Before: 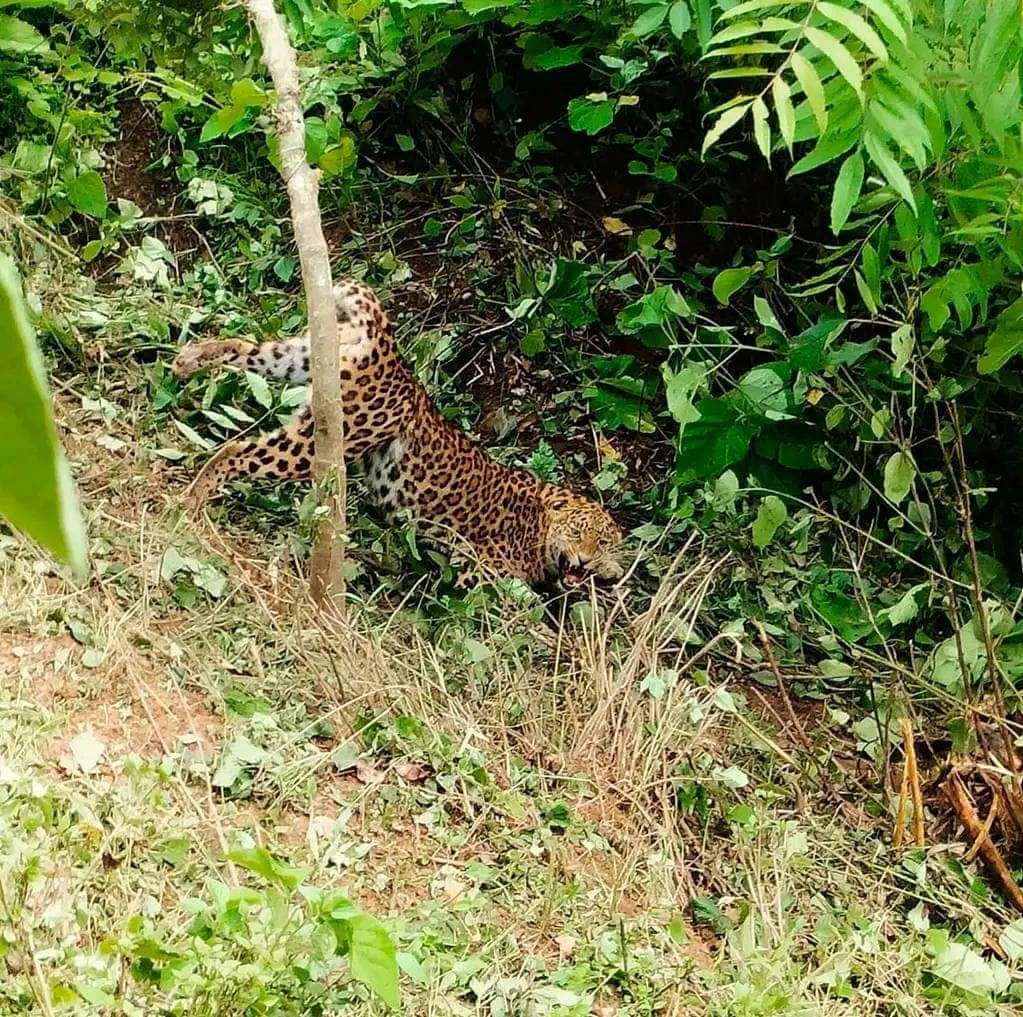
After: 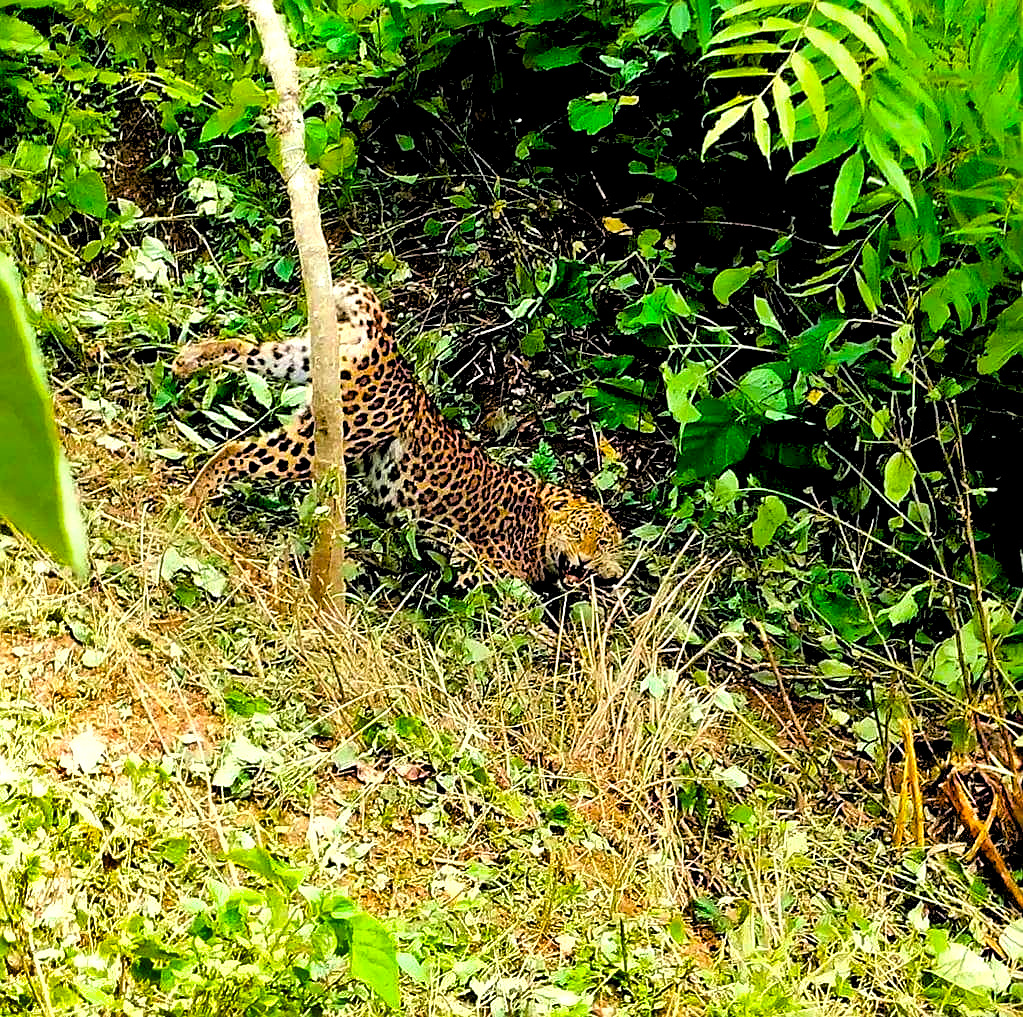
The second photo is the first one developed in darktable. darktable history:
sharpen: on, module defaults
shadows and highlights: soften with gaussian
color balance rgb: linear chroma grading › global chroma 50%, perceptual saturation grading › global saturation 2.34%, global vibrance 6.64%, contrast 12.71%, saturation formula JzAzBz (2021)
rgb levels: levels [[0.013, 0.434, 0.89], [0, 0.5, 1], [0, 0.5, 1]]
